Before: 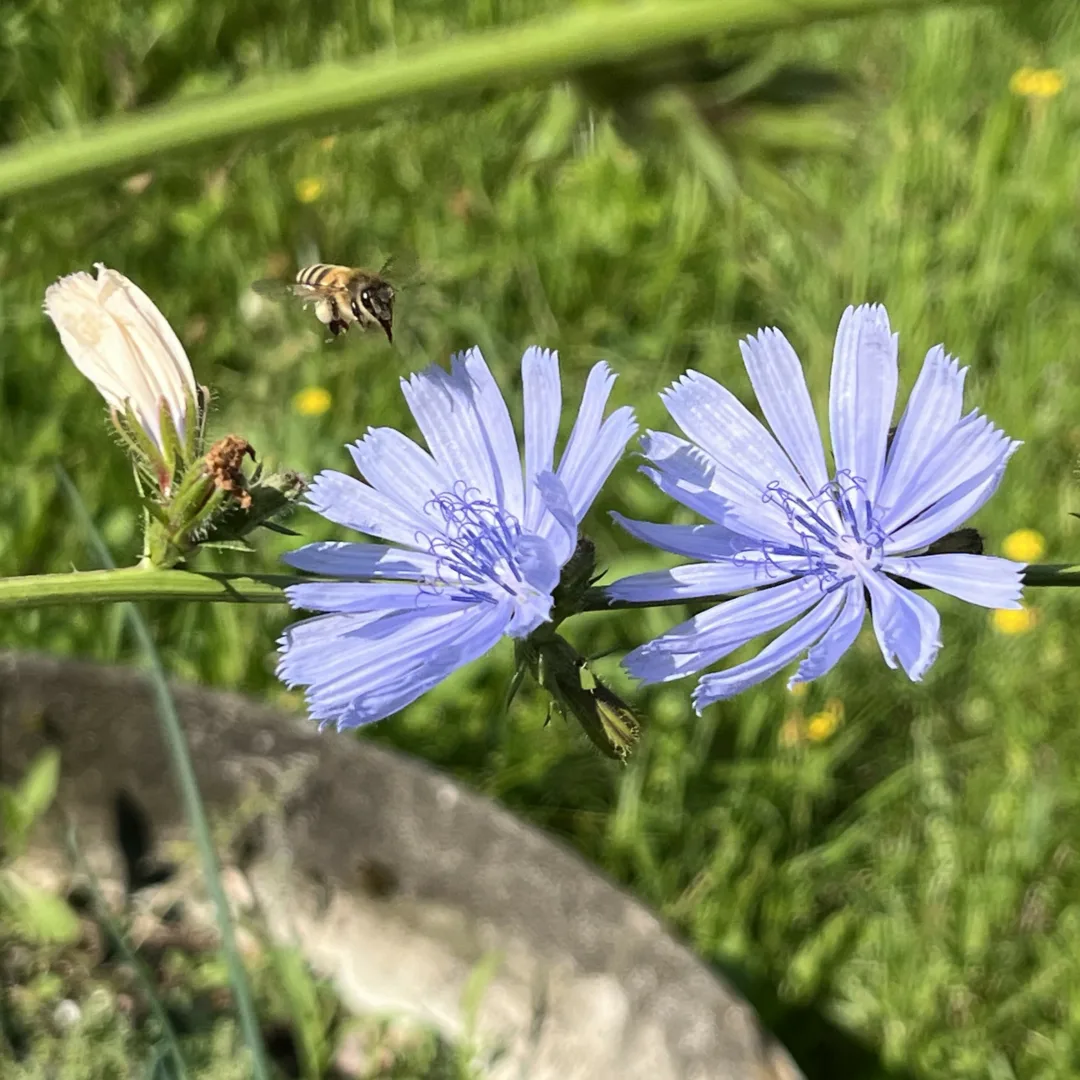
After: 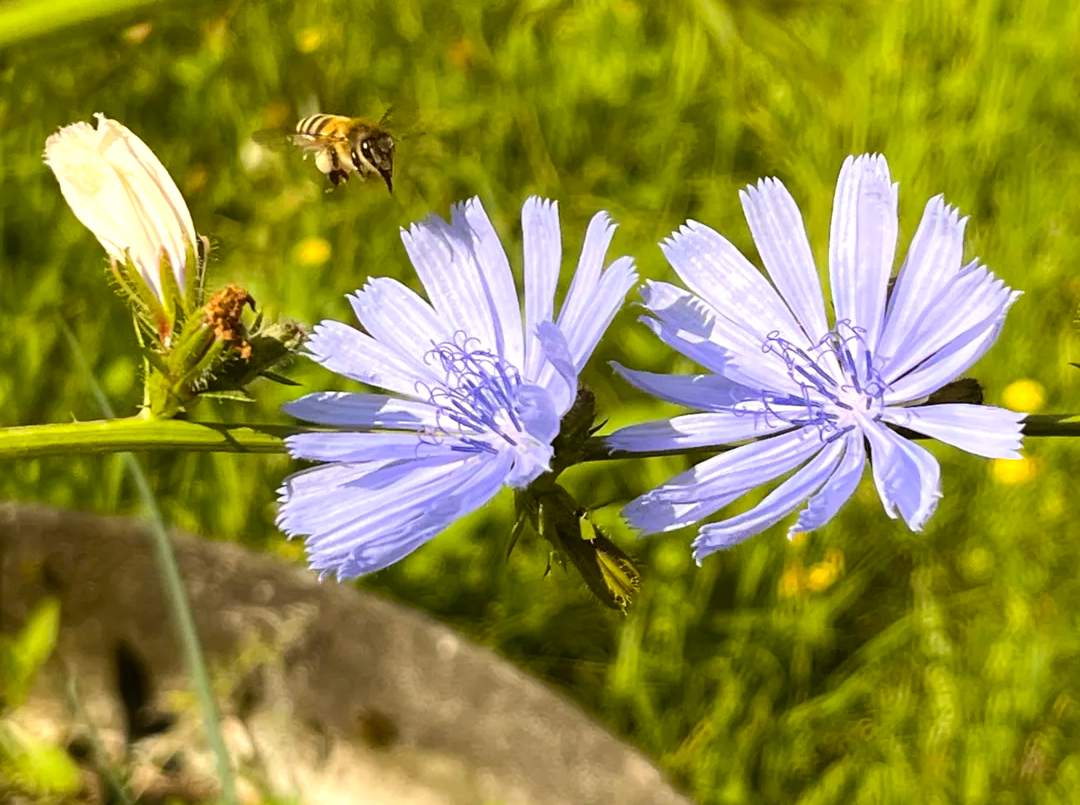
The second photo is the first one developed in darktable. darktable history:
color balance rgb: power › chroma 2.51%, power › hue 69.73°, highlights gain › chroma 0.888%, highlights gain › hue 27.1°, global offset › luminance -0.308%, global offset › hue 262.8°, perceptual saturation grading › global saturation 25.834%, perceptual brilliance grading › highlights 9.966%, perceptual brilliance grading › mid-tones 5.045%
contrast equalizer: y [[0.5, 0.488, 0.462, 0.461, 0.491, 0.5], [0.5 ×6], [0.5 ×6], [0 ×6], [0 ×6]]
crop: top 13.981%, bottom 11.425%
